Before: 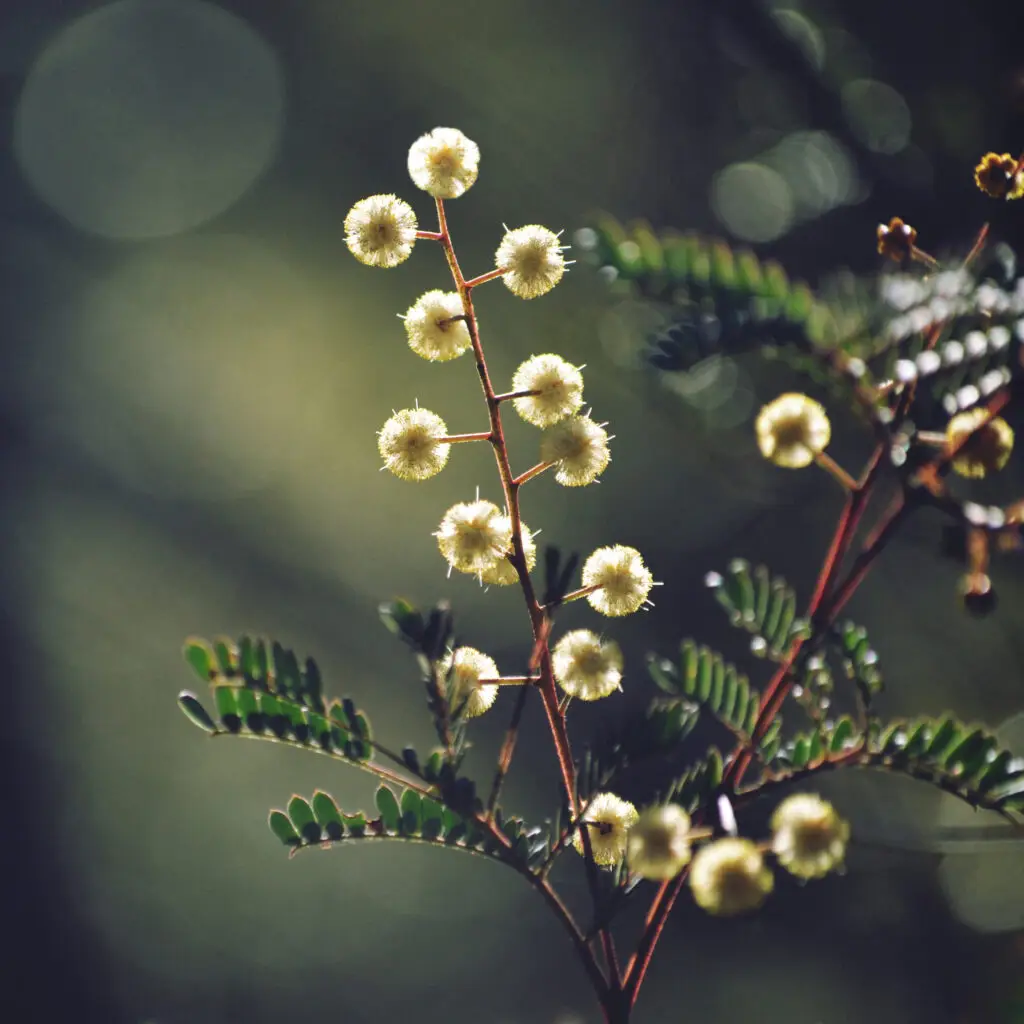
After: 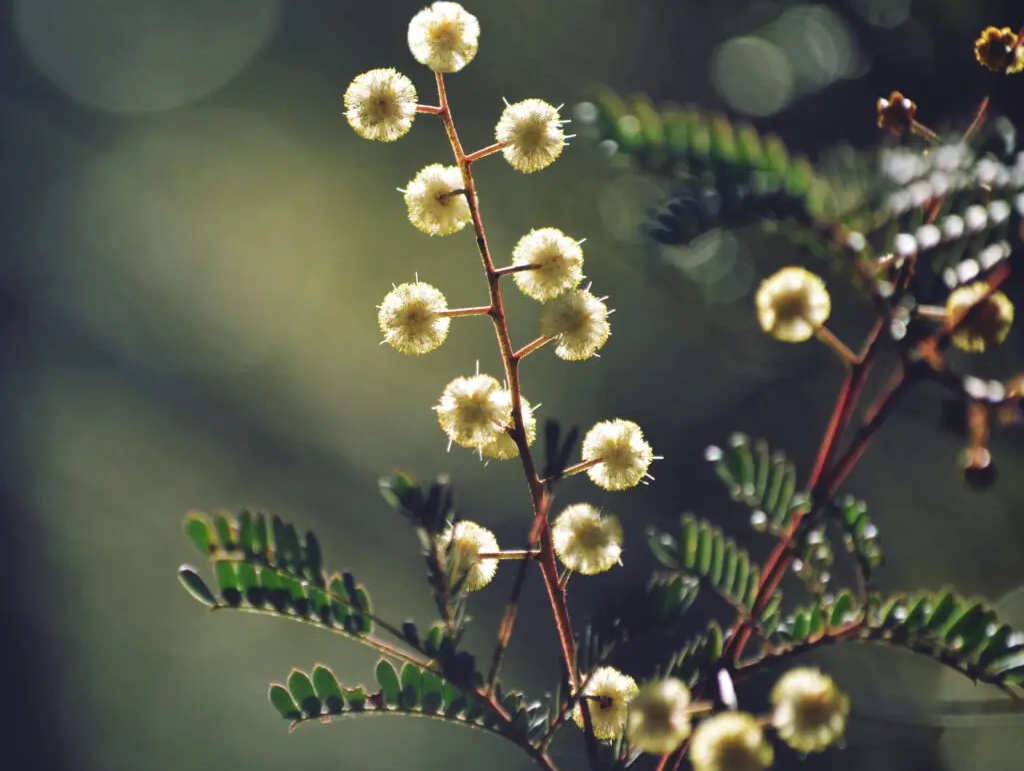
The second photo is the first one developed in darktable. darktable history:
crop and rotate: top 12.328%, bottom 12.293%
